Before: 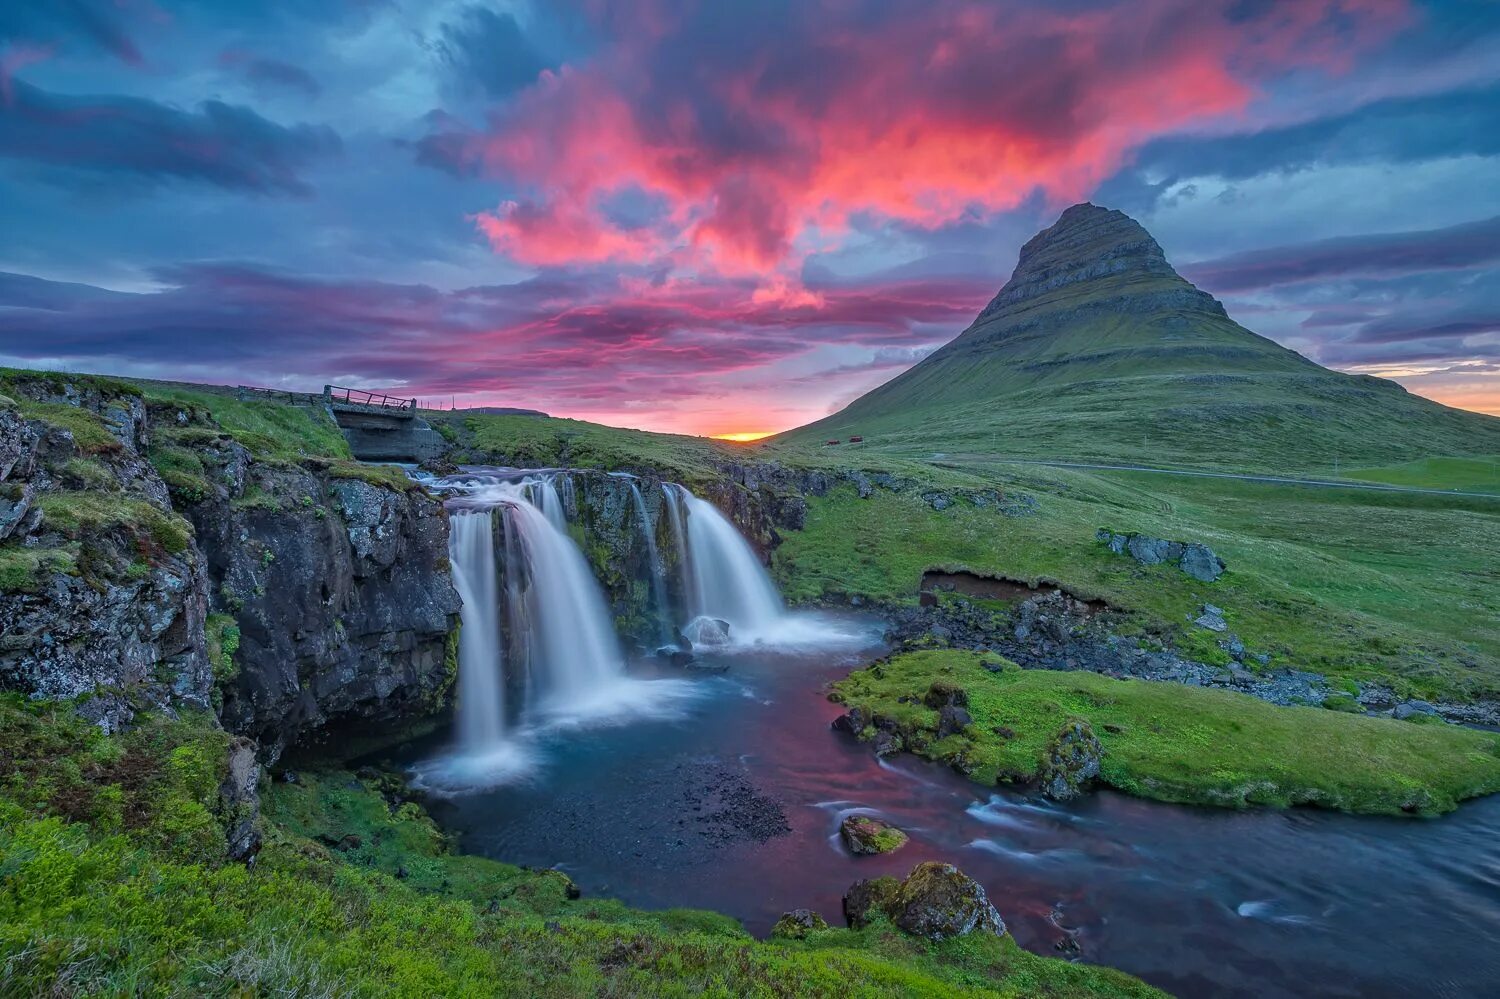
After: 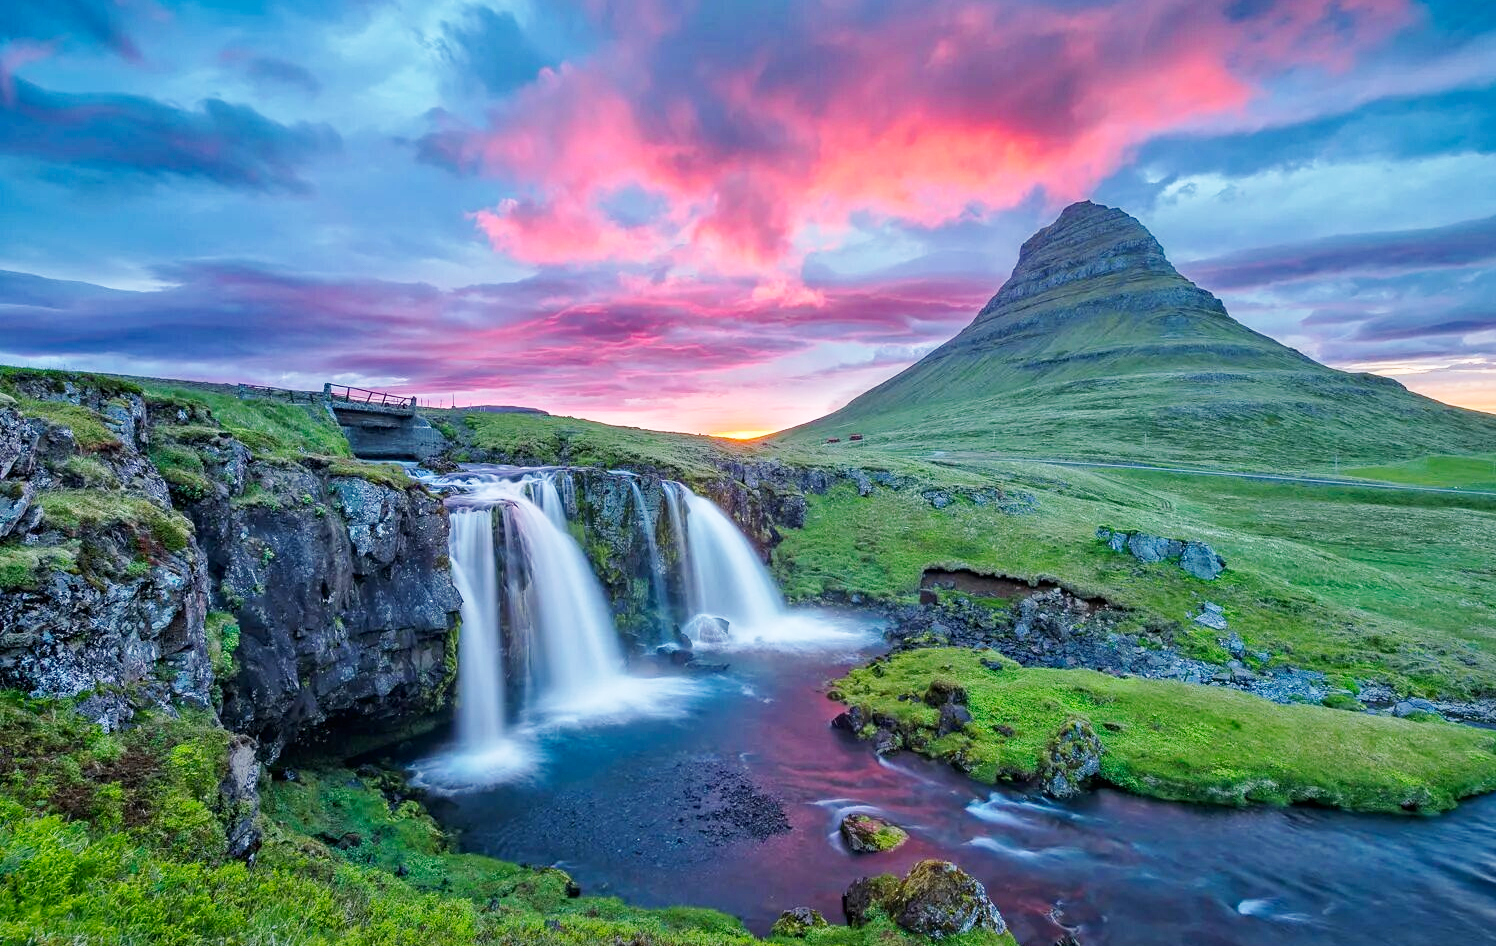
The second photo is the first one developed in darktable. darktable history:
base curve: curves: ch0 [(0, 0) (0.005, 0.002) (0.15, 0.3) (0.4, 0.7) (0.75, 0.95) (1, 1)], preserve colors none
crop: top 0.296%, right 0.263%, bottom 5%
